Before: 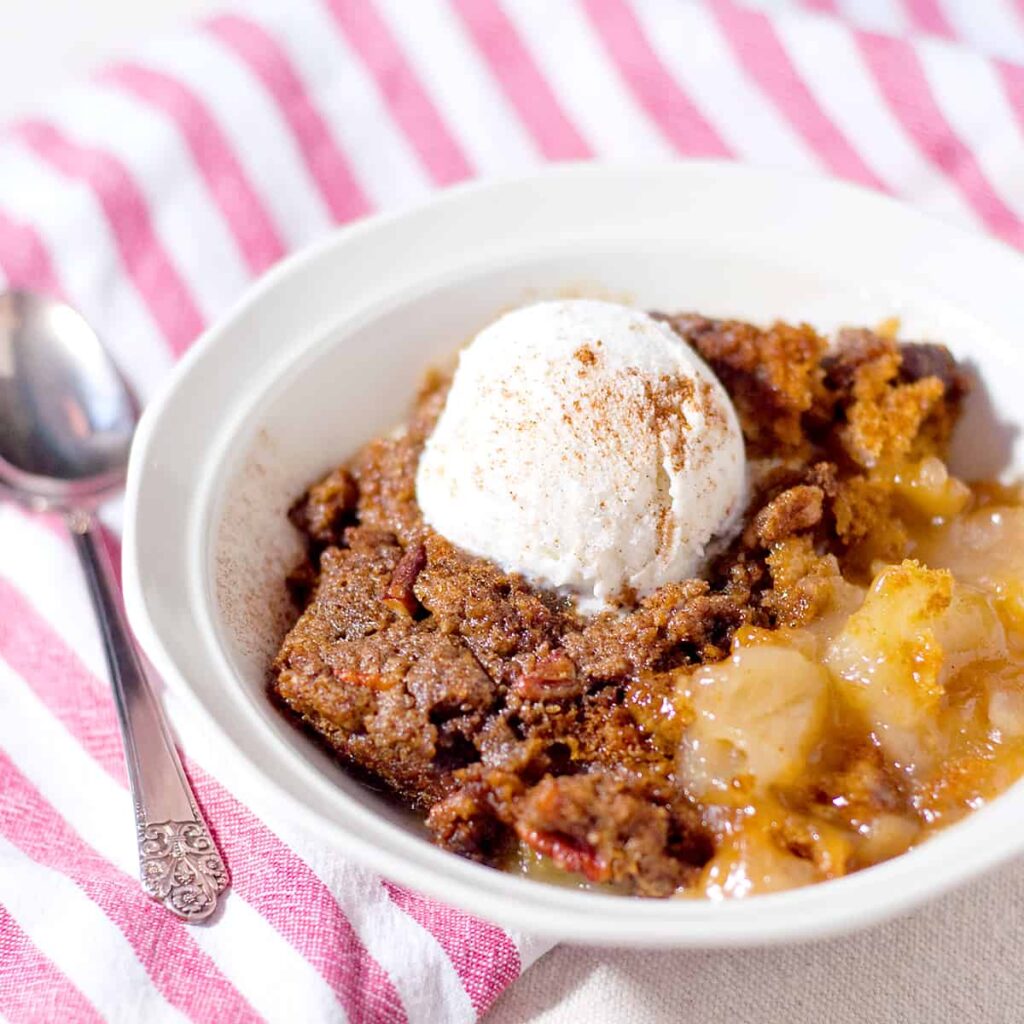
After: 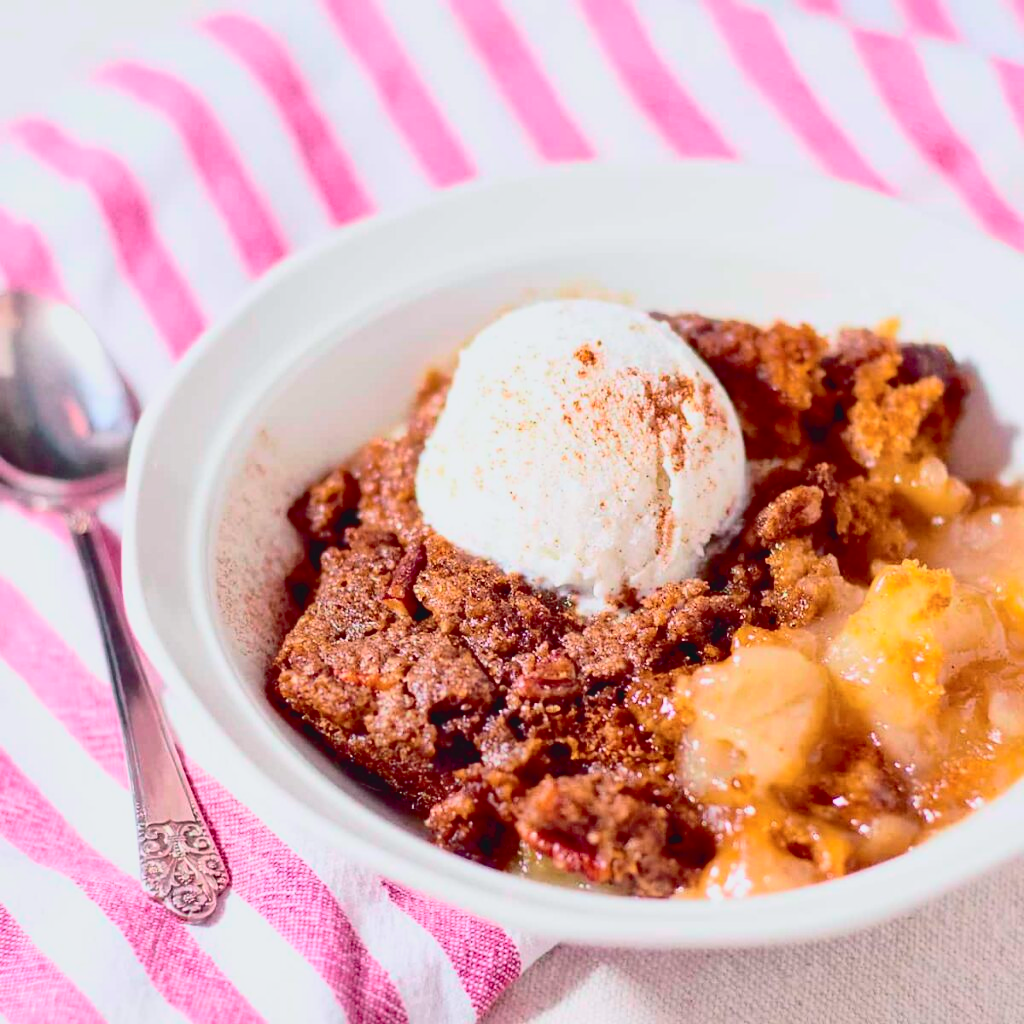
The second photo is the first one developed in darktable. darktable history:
shadows and highlights: on, module defaults
tone curve: curves: ch0 [(0, 0.025) (0.15, 0.143) (0.452, 0.486) (0.751, 0.788) (1, 0.961)]; ch1 [(0, 0) (0.416, 0.4) (0.476, 0.469) (0.497, 0.494) (0.546, 0.571) (0.566, 0.607) (0.62, 0.657) (1, 1)]; ch2 [(0, 0) (0.386, 0.397) (0.505, 0.498) (0.547, 0.546) (0.579, 0.58) (1, 1)], color space Lab, independent channels, preserve colors none
contrast brightness saturation: contrast 0.28
